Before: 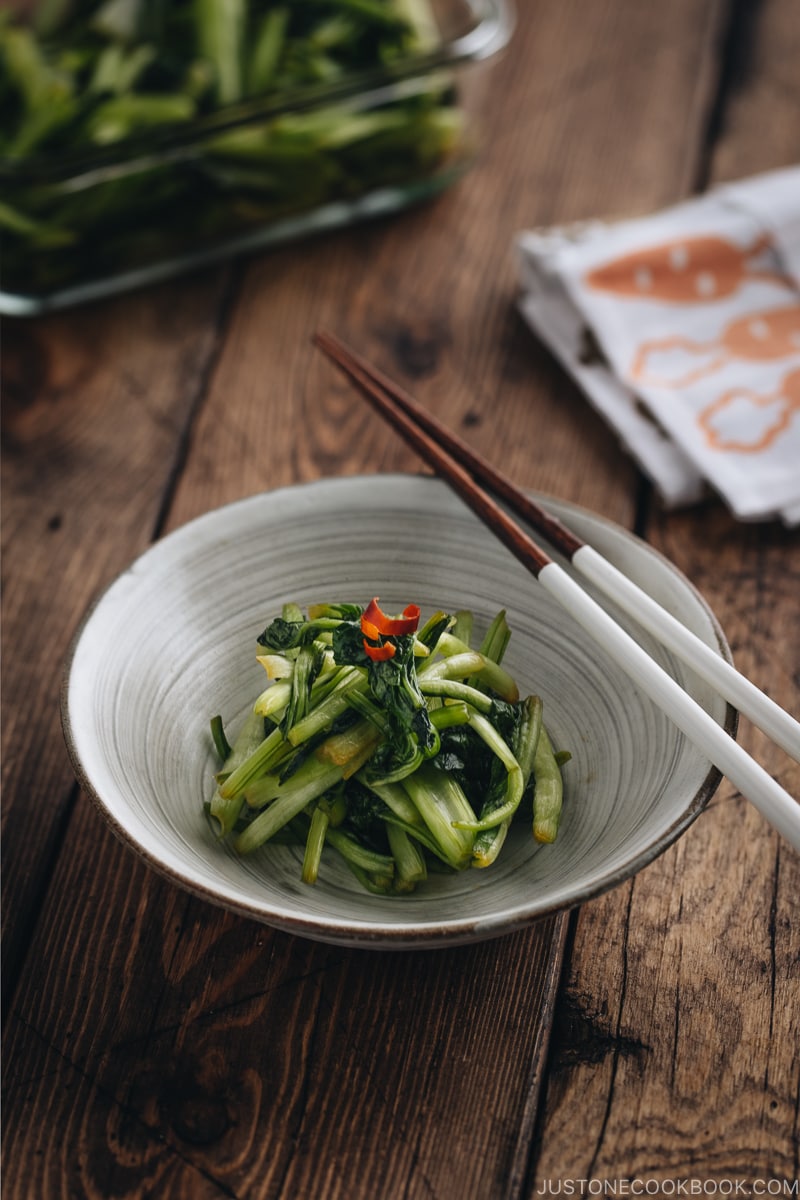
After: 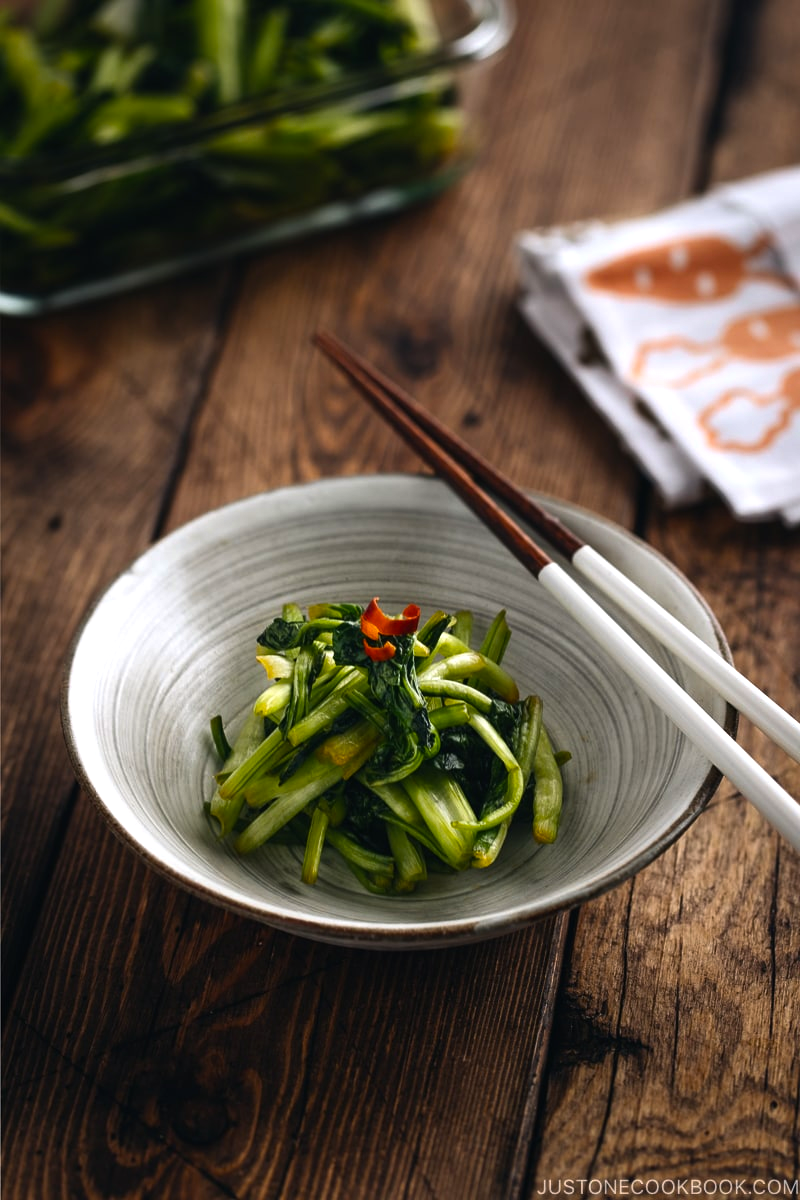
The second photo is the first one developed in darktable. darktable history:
color balance rgb: highlights gain › chroma 0.119%, highlights gain › hue 332.45°, perceptual saturation grading › global saturation 29.755%, perceptual brilliance grading › global brilliance 15.558%, perceptual brilliance grading › shadows -35.468%, global vibrance 12.191%
